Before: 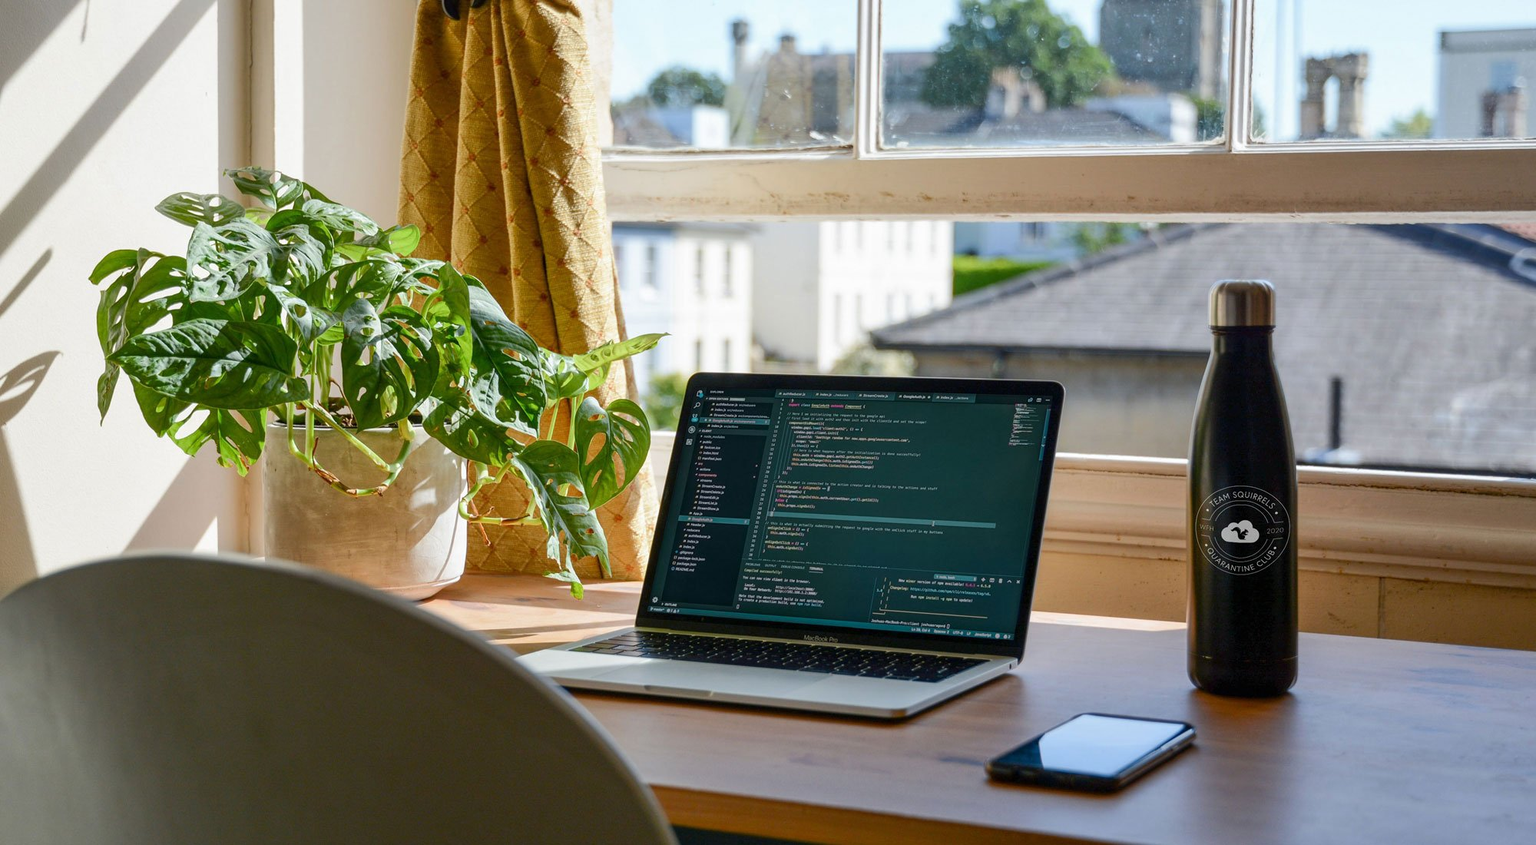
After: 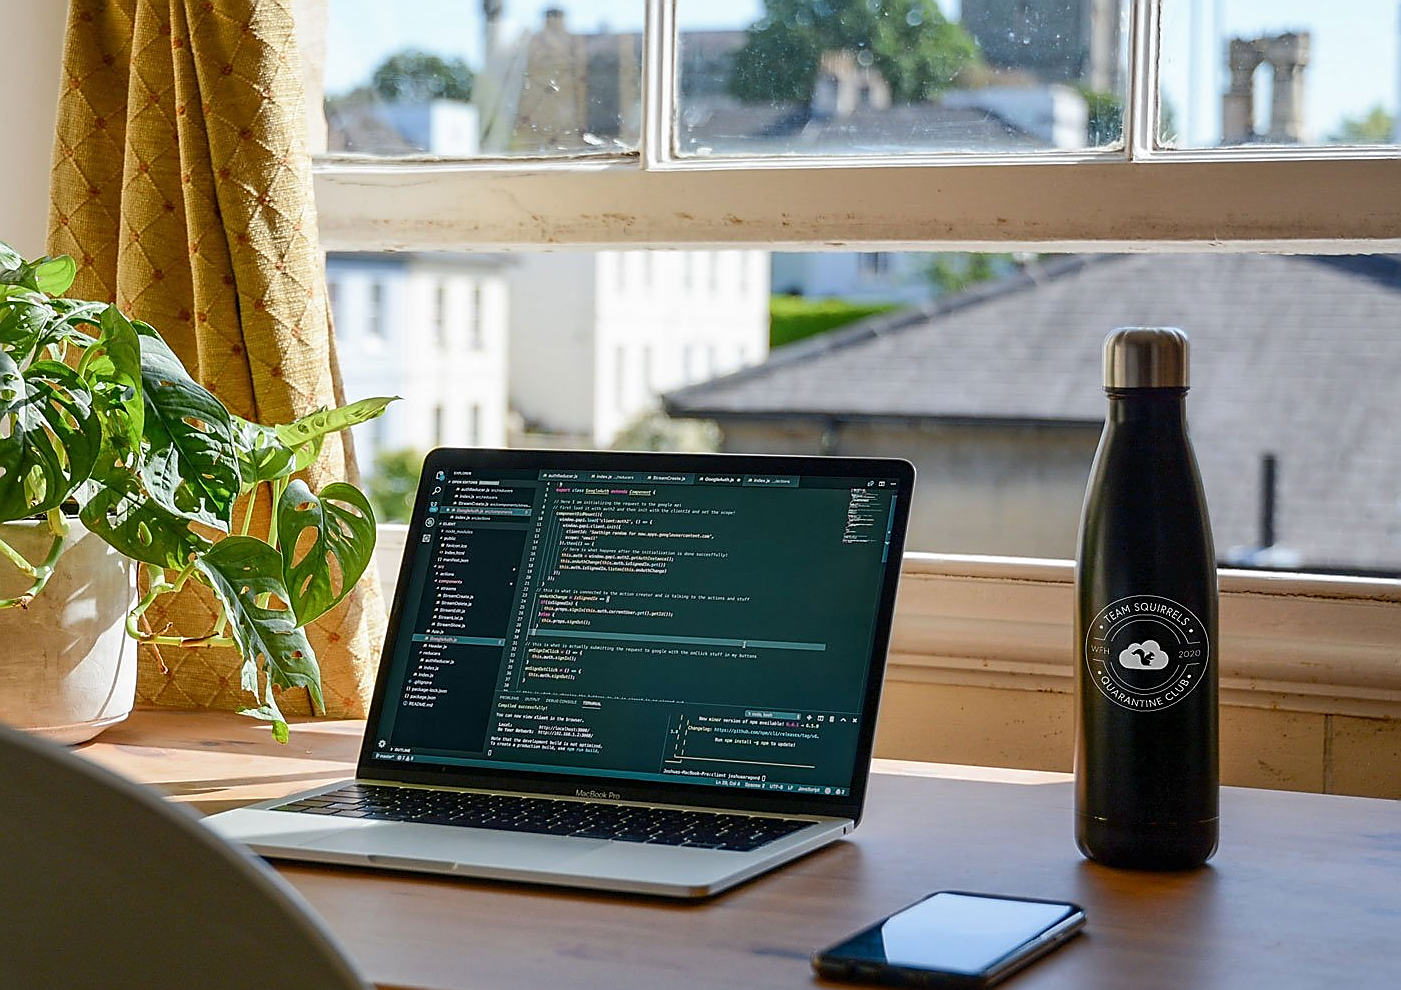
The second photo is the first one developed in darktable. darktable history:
crop and rotate: left 23.566%, top 3.373%, right 6.353%, bottom 6.537%
sharpen: radius 1.386, amount 1.262, threshold 0.755
